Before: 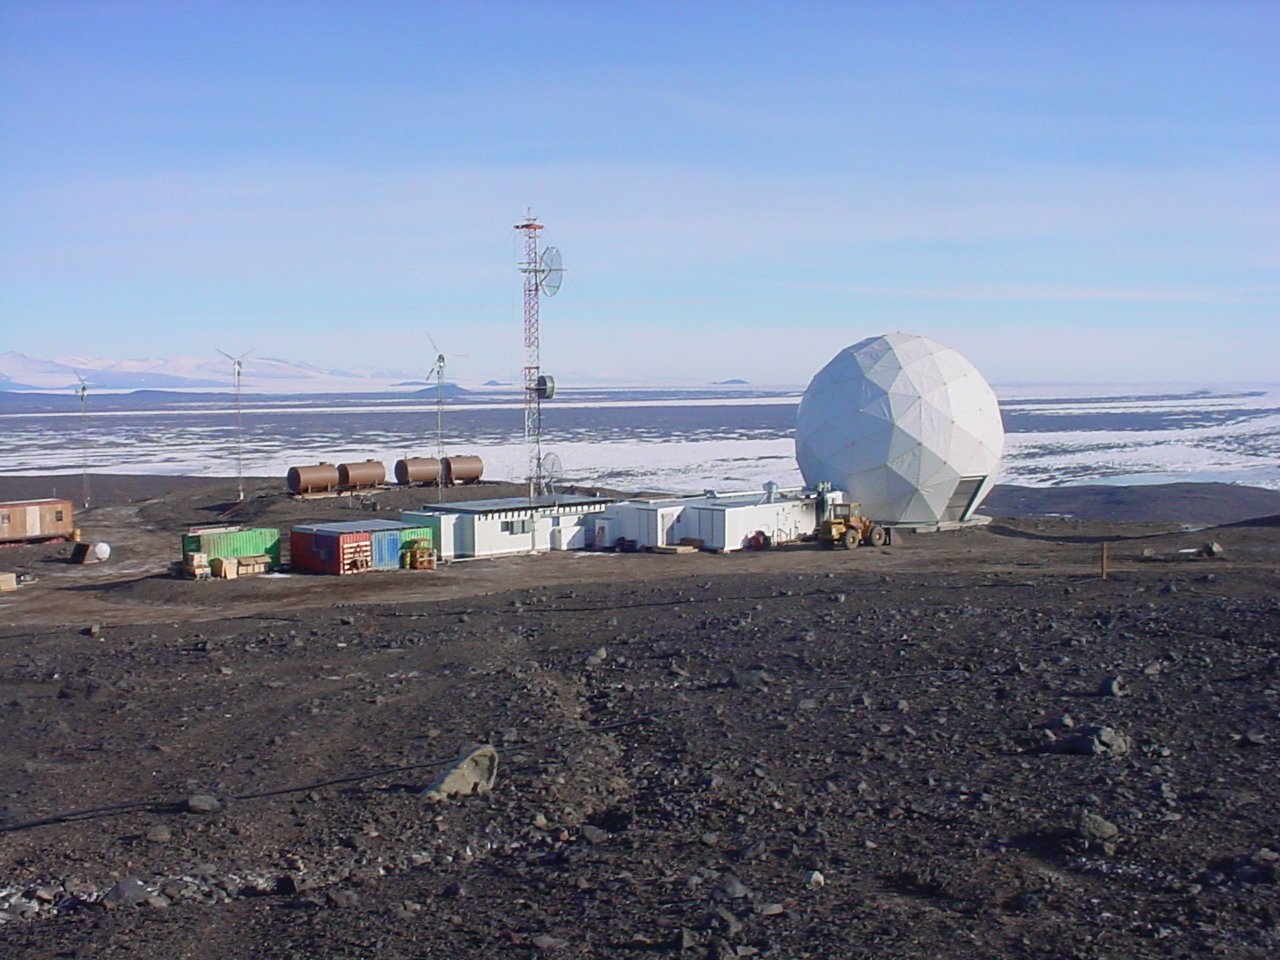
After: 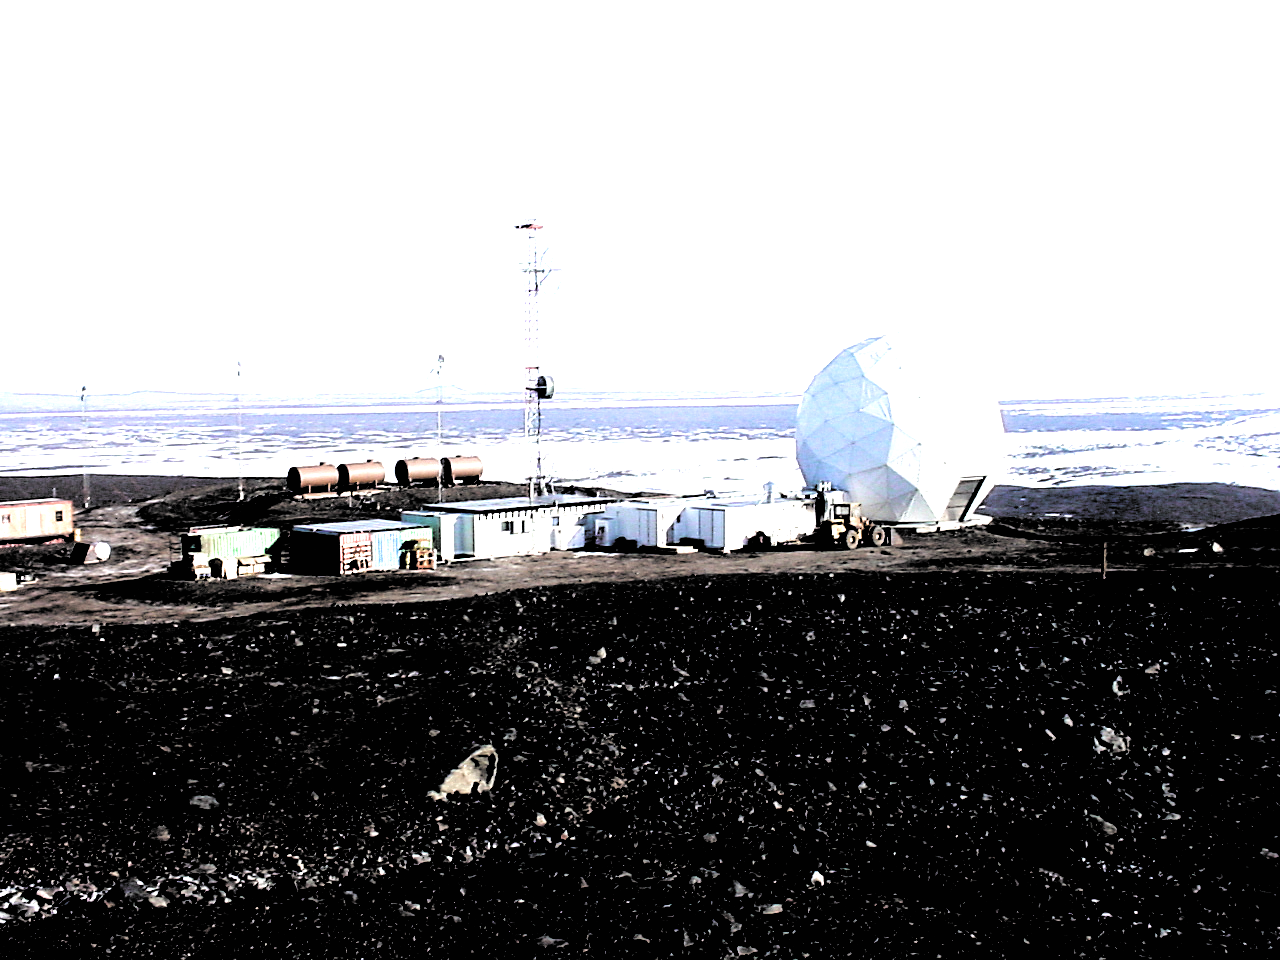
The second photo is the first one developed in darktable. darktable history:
levels: levels [0, 0.394, 0.787]
filmic rgb: black relative exposure -1.14 EV, white relative exposure 2.09 EV, hardness 1.57, contrast 2.249, color science v4 (2020), iterations of high-quality reconstruction 0
exposure: exposure 0.201 EV
